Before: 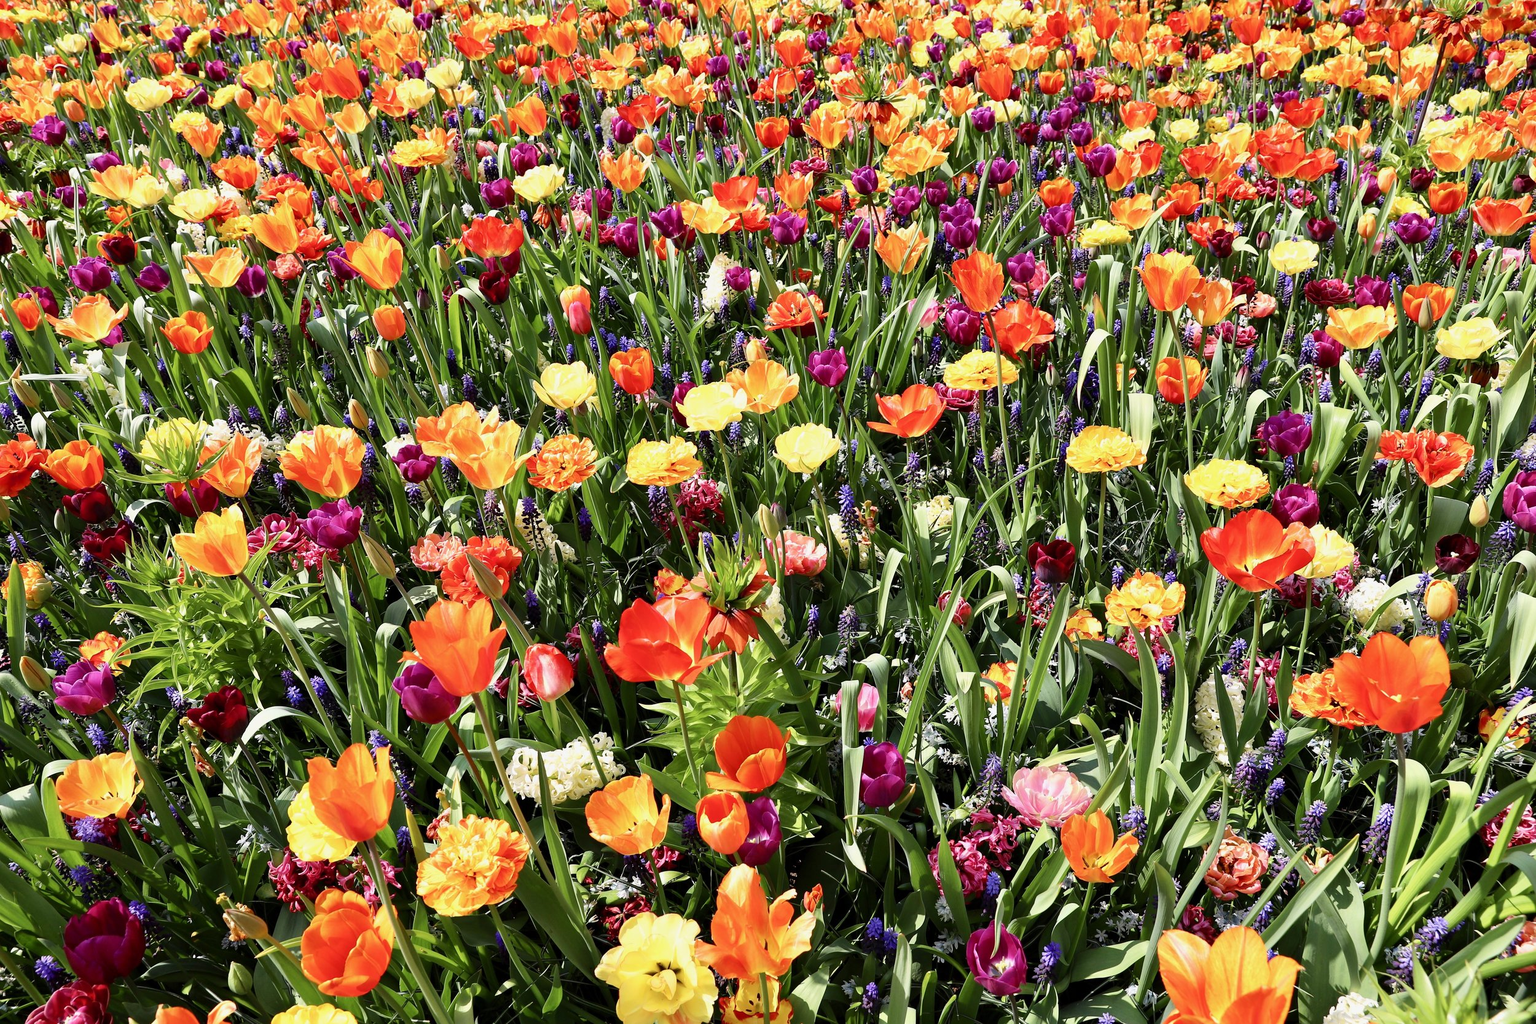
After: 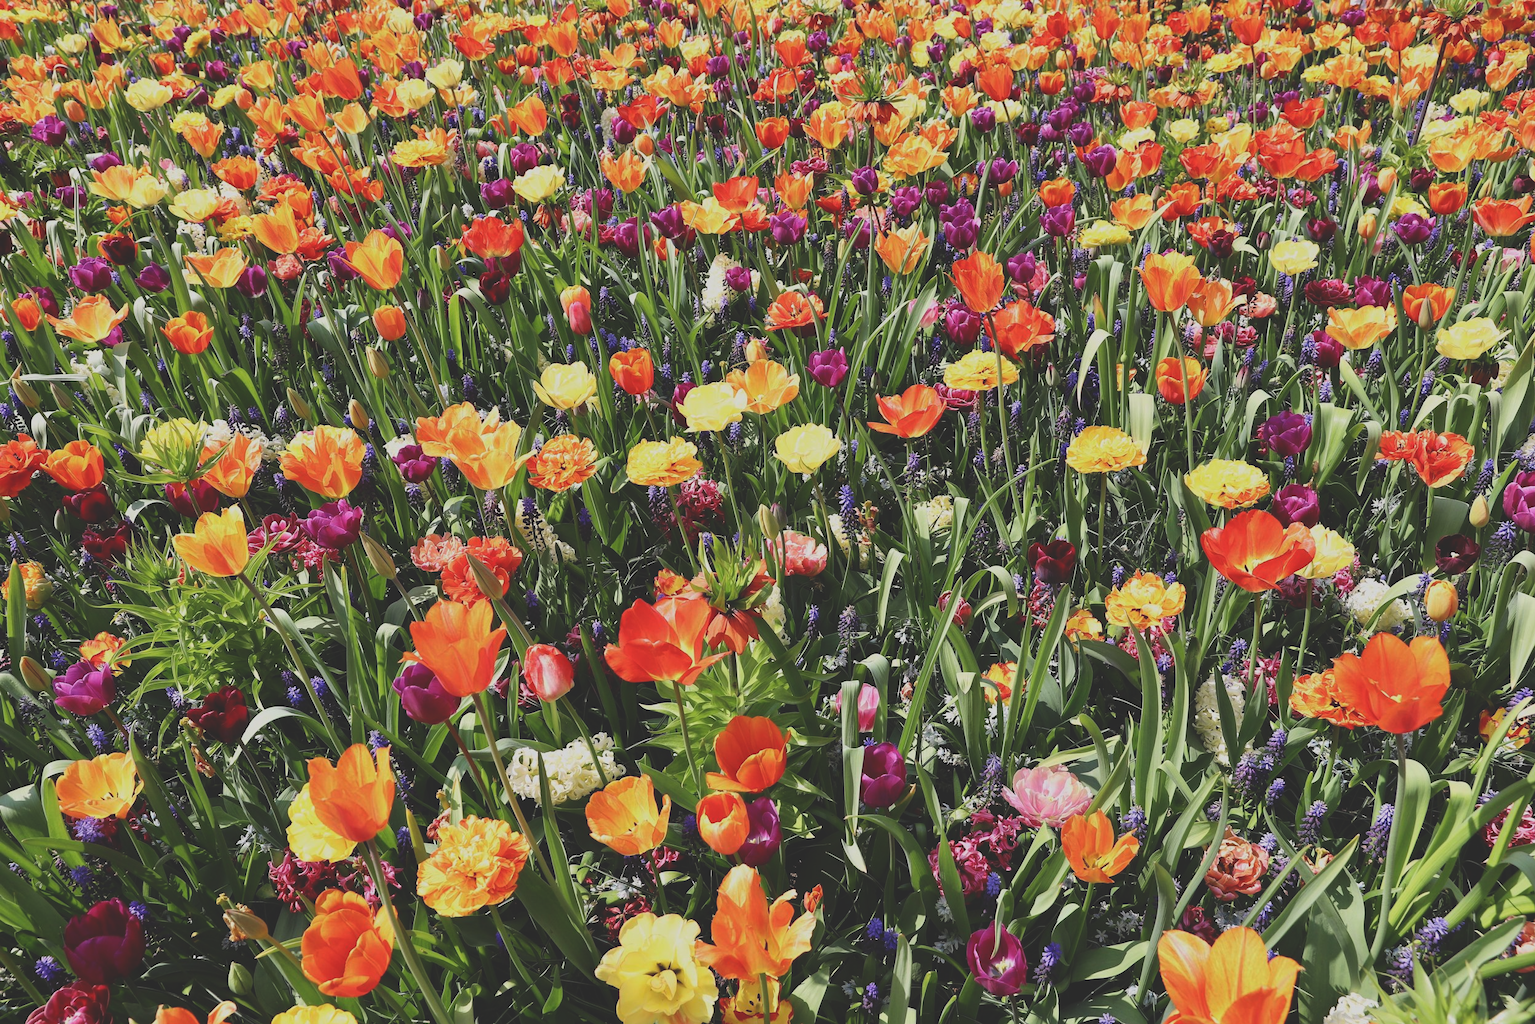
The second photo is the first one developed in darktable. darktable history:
exposure: black level correction -0.037, exposure -0.498 EV, compensate highlight preservation false
